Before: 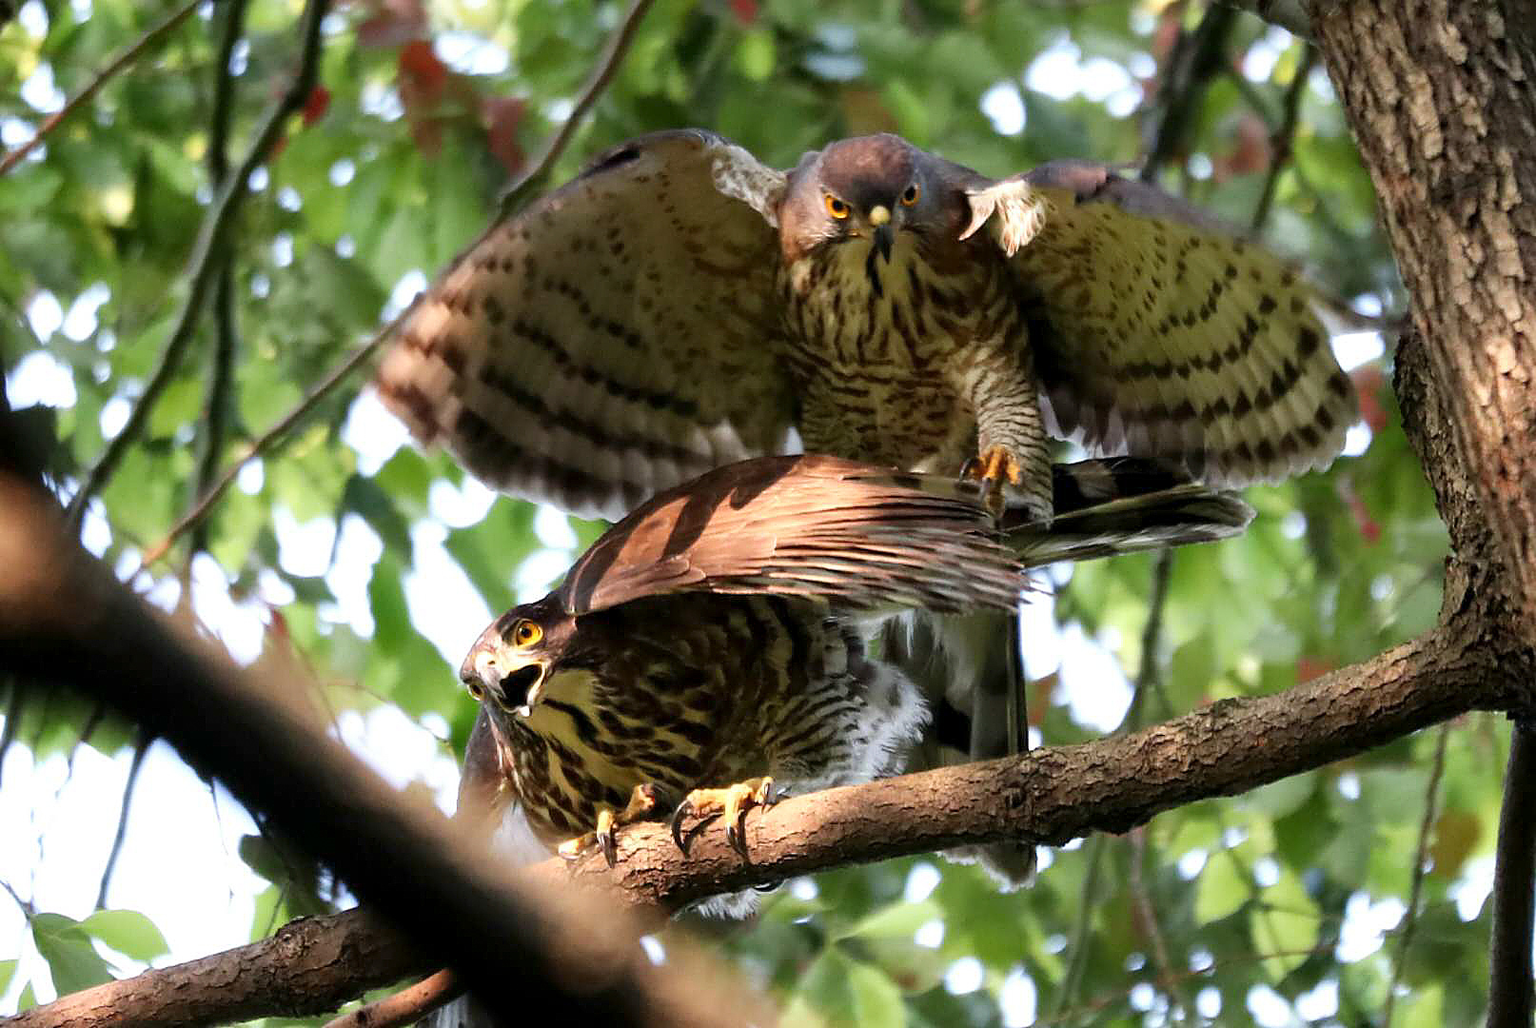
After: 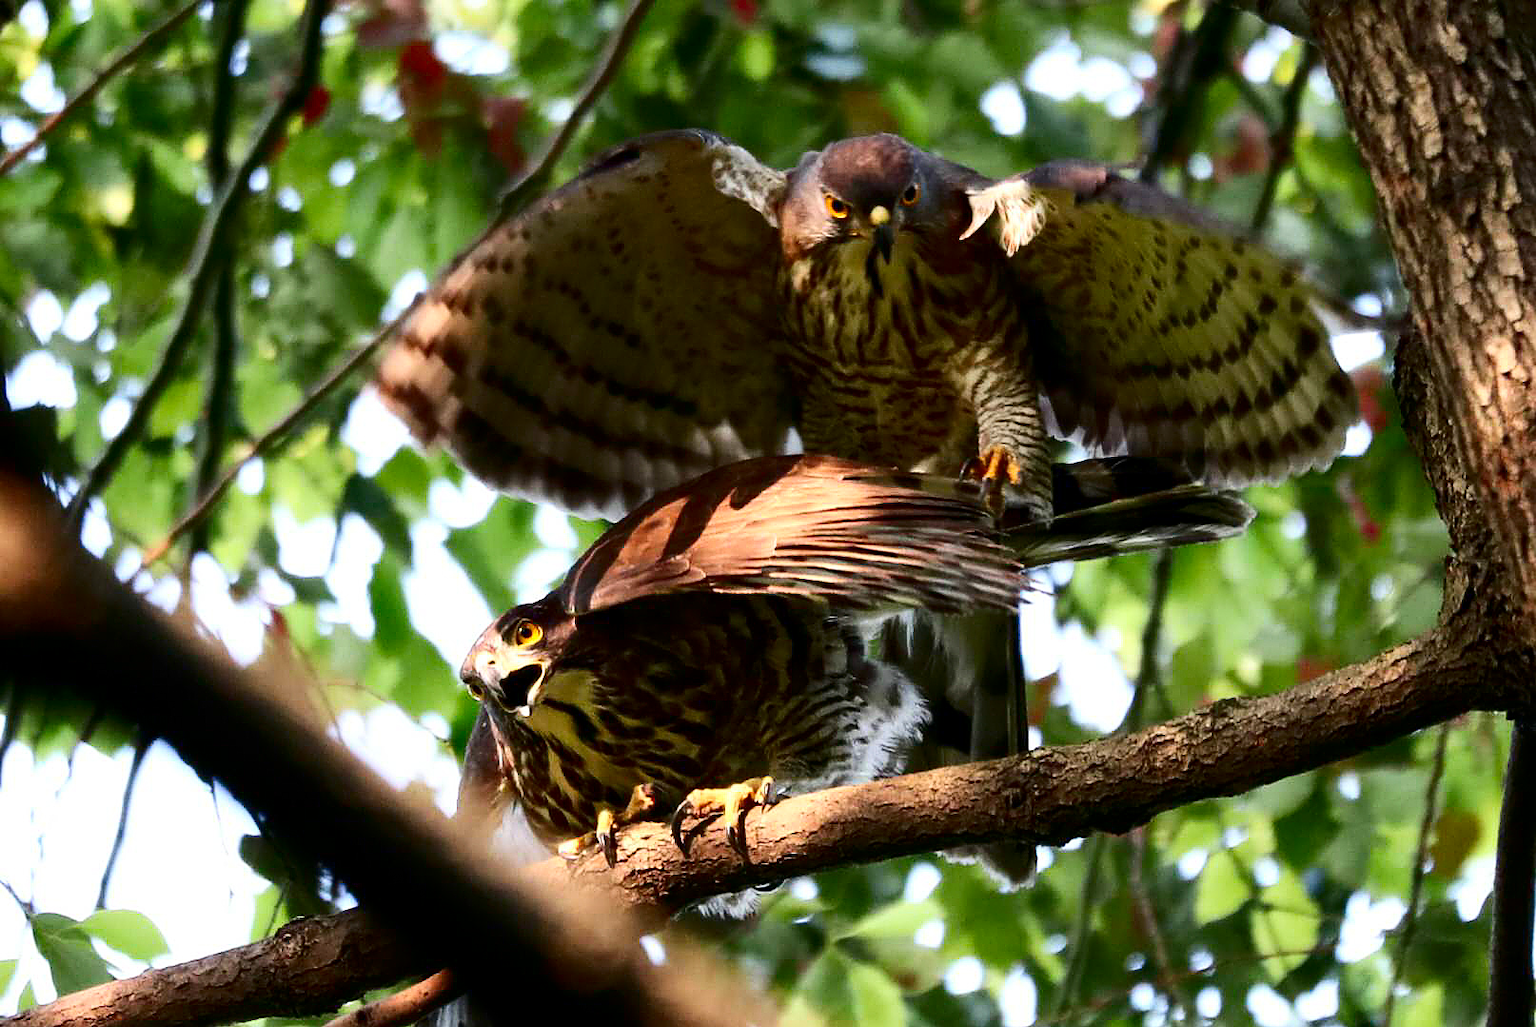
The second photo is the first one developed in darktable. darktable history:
contrast brightness saturation: contrast 0.21, brightness -0.105, saturation 0.208
